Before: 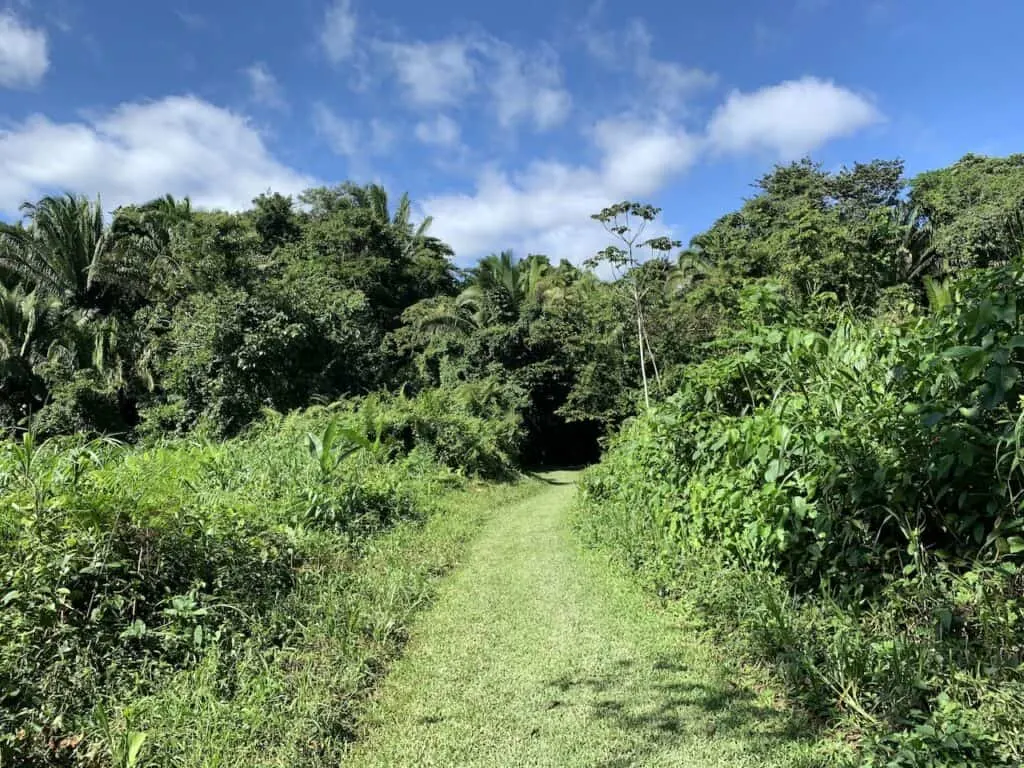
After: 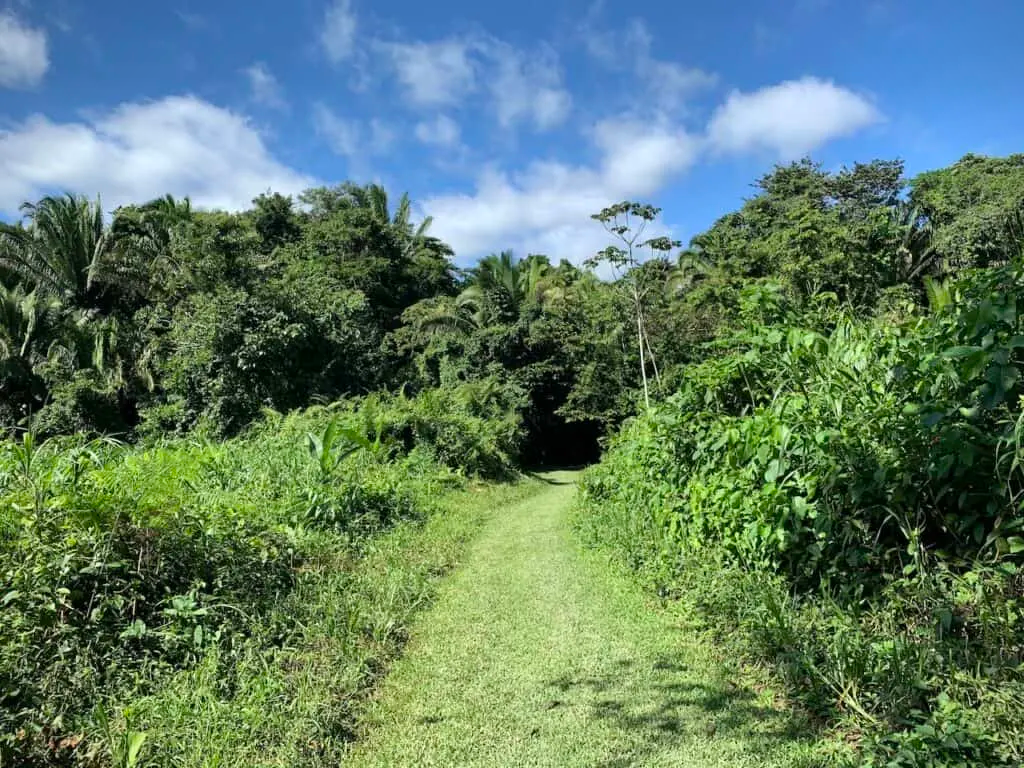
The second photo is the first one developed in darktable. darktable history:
exposure: compensate exposure bias true, compensate highlight preservation false
vignetting: fall-off start 91.44%, brightness -0.38, saturation 0.006, unbound false
